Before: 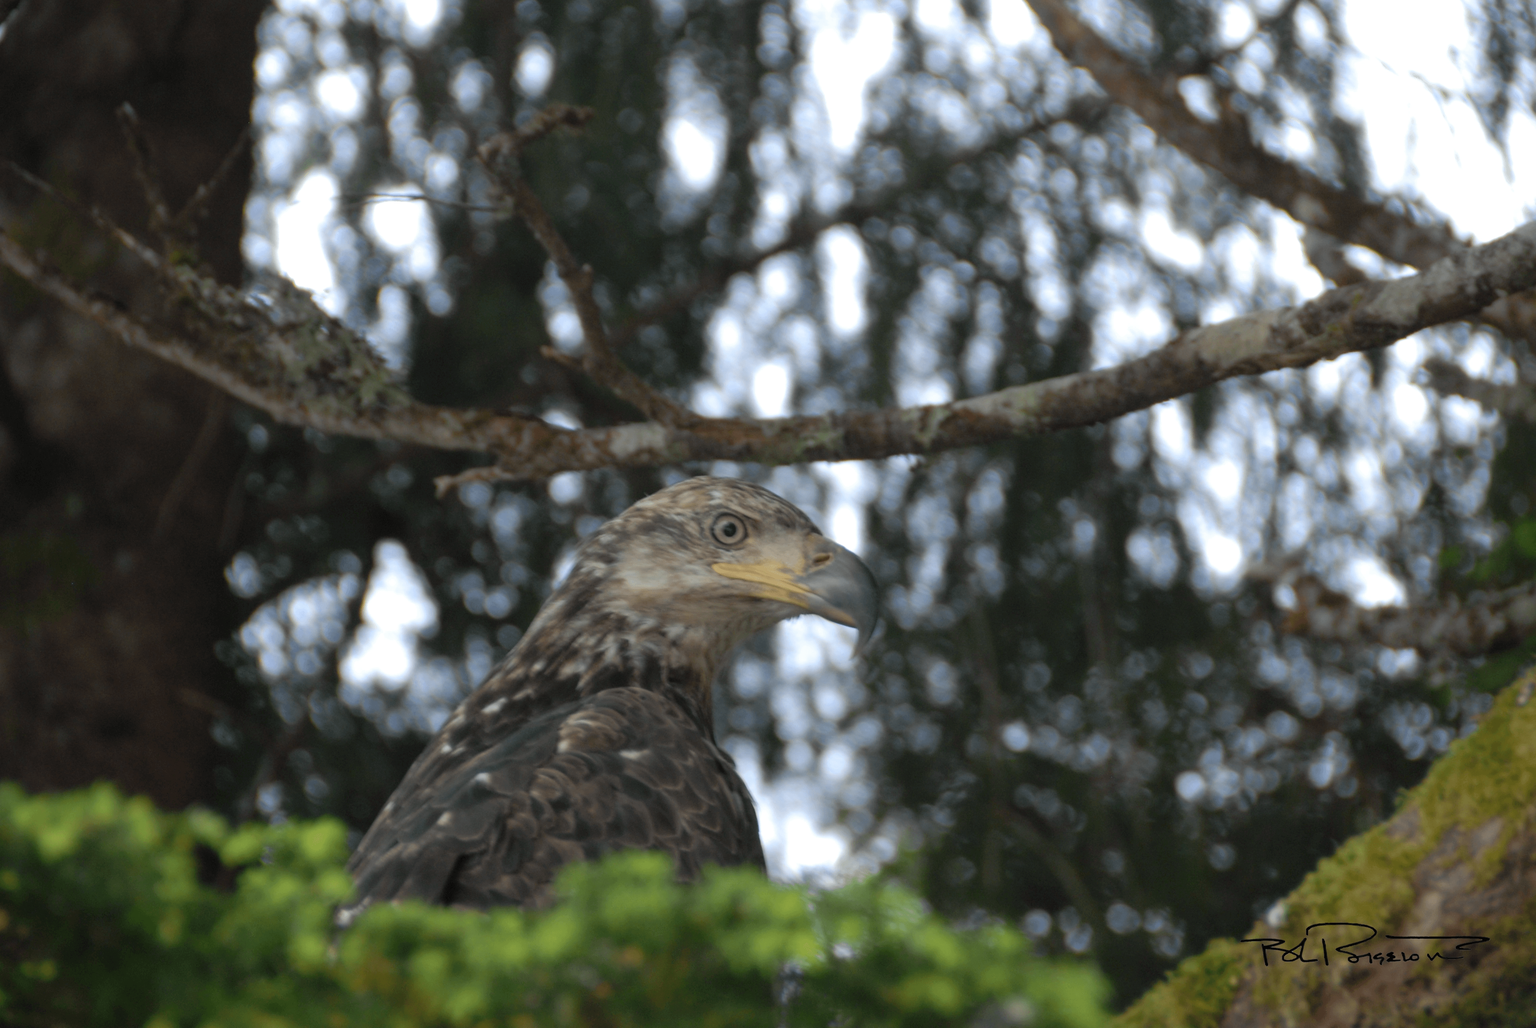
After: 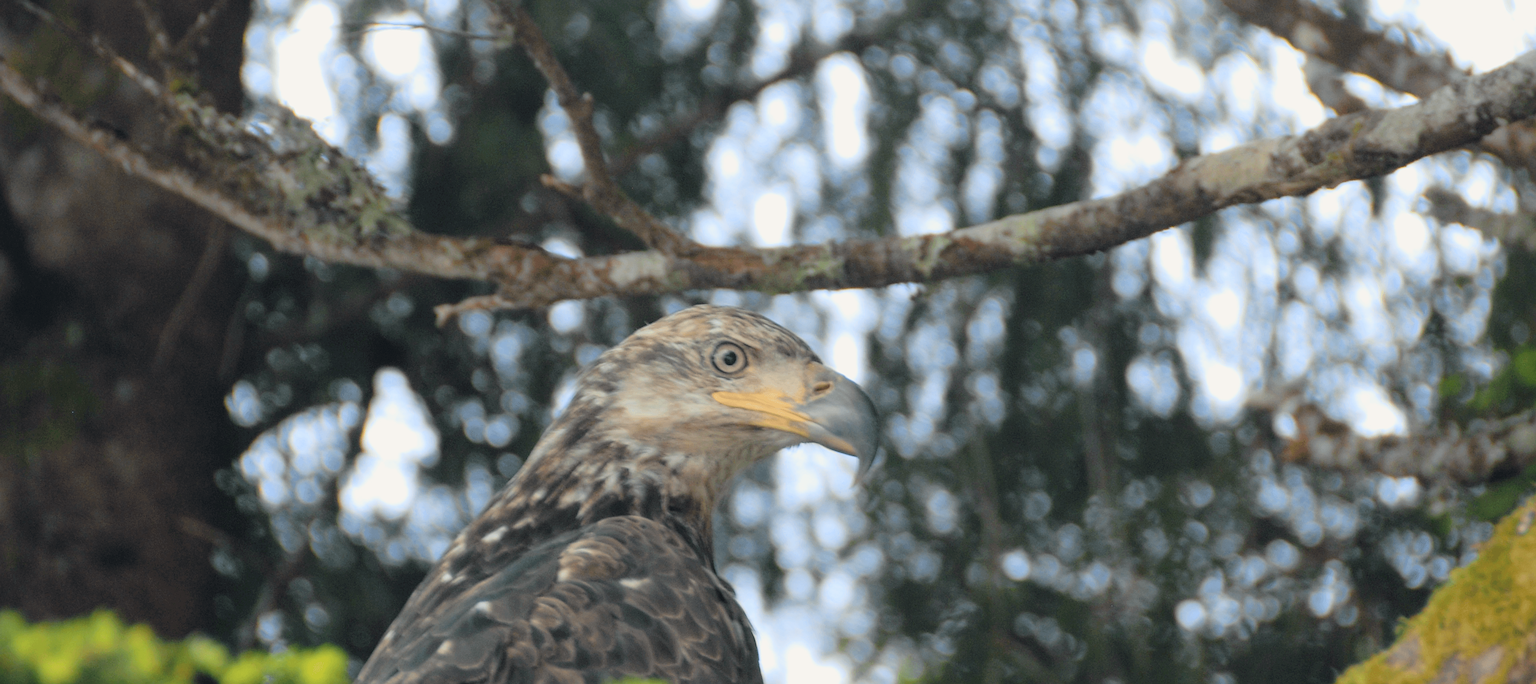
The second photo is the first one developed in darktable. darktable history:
sharpen: radius 2.158, amount 0.384, threshold 0.225
exposure: black level correction -0.005, exposure 1.007 EV, compensate highlight preservation false
color zones: curves: ch1 [(0.235, 0.558) (0.75, 0.5)]; ch2 [(0.25, 0.462) (0.749, 0.457)]
tone equalizer: edges refinement/feathering 500, mask exposure compensation -1.57 EV, preserve details no
color correction: highlights a* 0.503, highlights b* 2.67, shadows a* -1.13, shadows b* -4.49
crop: top 16.736%, bottom 16.703%
filmic rgb: black relative exposure -7.75 EV, white relative exposure 4.42 EV, threshold 5.97 EV, hardness 3.76, latitude 37.29%, contrast 0.979, highlights saturation mix 9.03%, shadows ↔ highlights balance 4.25%, color science v6 (2022), enable highlight reconstruction true
